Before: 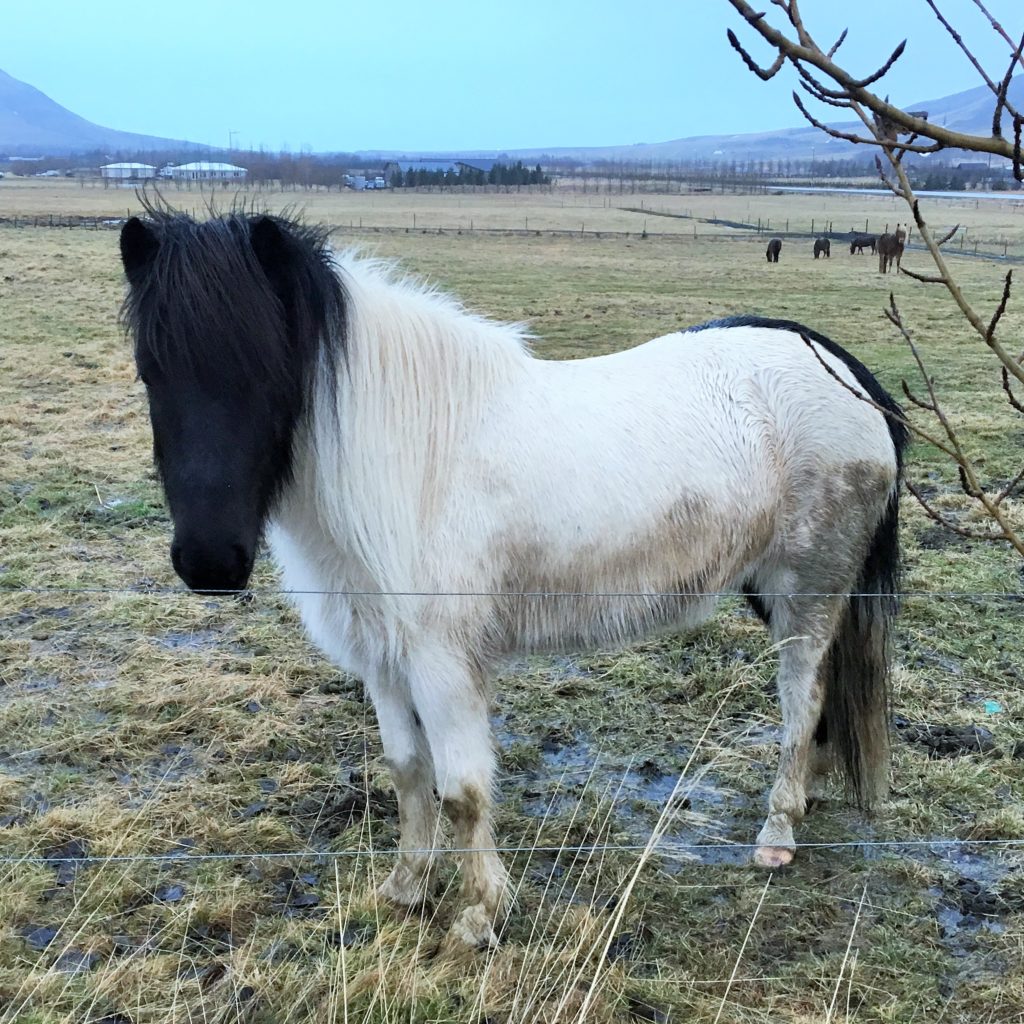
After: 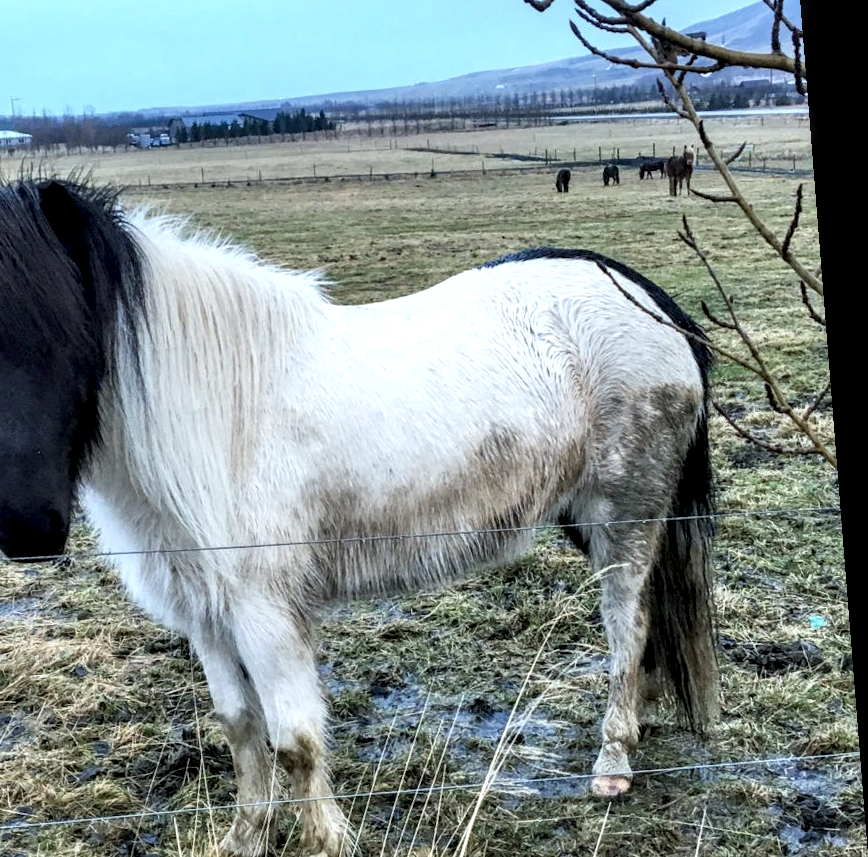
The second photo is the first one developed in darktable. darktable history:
local contrast: highlights 79%, shadows 56%, detail 175%, midtone range 0.428
crop and rotate: left 20.74%, top 7.912%, right 0.375%, bottom 13.378%
rotate and perspective: rotation -4.2°, shear 0.006, automatic cropping off
